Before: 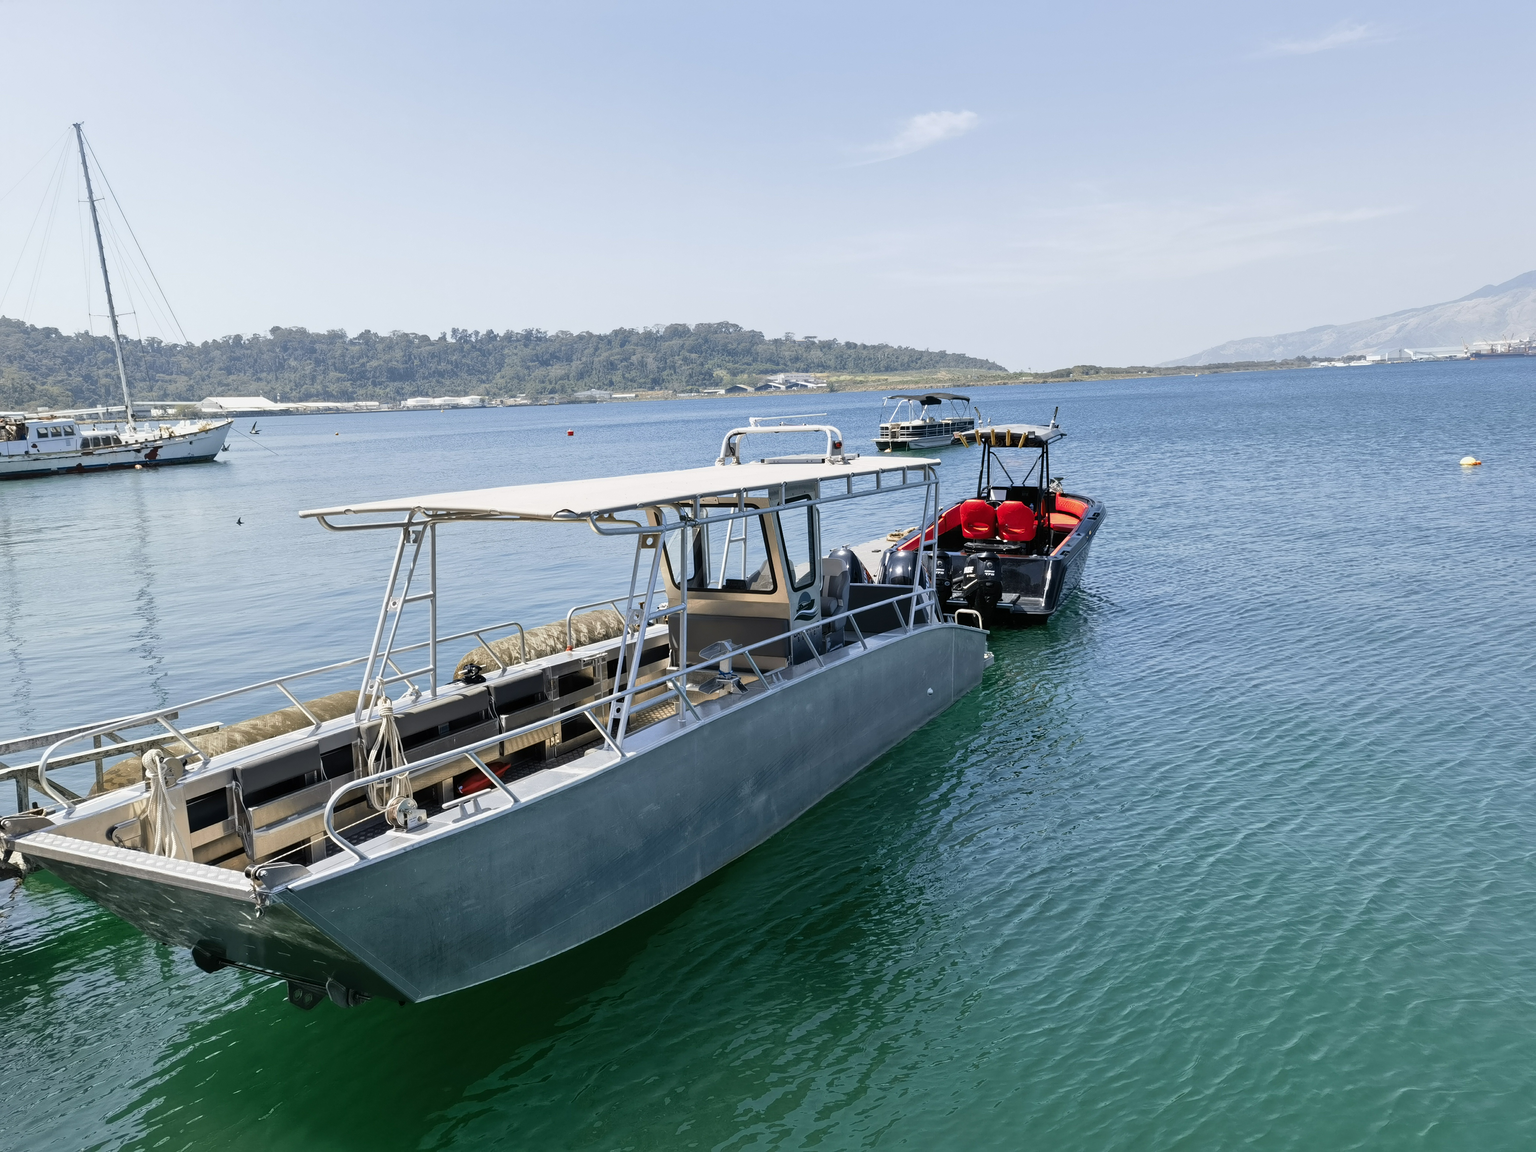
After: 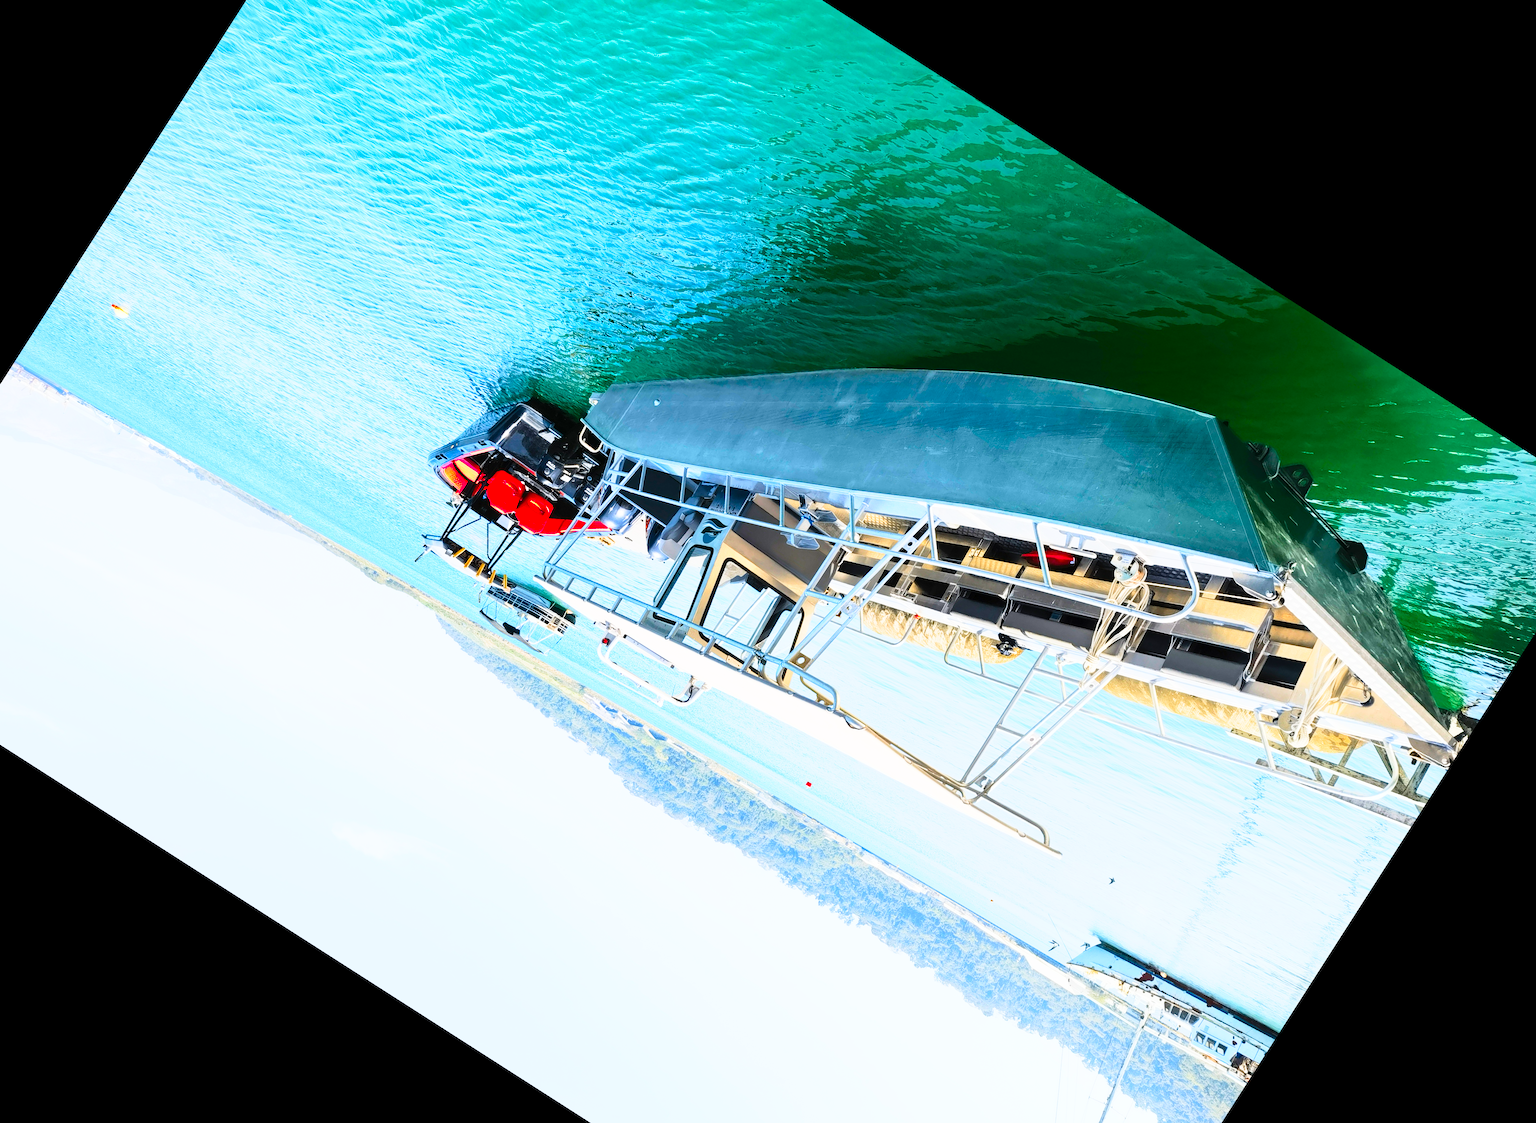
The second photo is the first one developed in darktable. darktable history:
tone equalizer: -8 EV -0.736 EV, -7 EV -0.693 EV, -6 EV -0.59 EV, -5 EV -0.386 EV, -3 EV 0.373 EV, -2 EV 0.6 EV, -1 EV 0.687 EV, +0 EV 0.744 EV
crop and rotate: angle 147.36°, left 9.192%, top 15.645%, right 4.414%, bottom 17.089%
contrast brightness saturation: contrast 0.196, brightness 0.203, saturation 0.807
base curve: curves: ch0 [(0, 0) (0.088, 0.125) (0.176, 0.251) (0.354, 0.501) (0.613, 0.749) (1, 0.877)], preserve colors none
